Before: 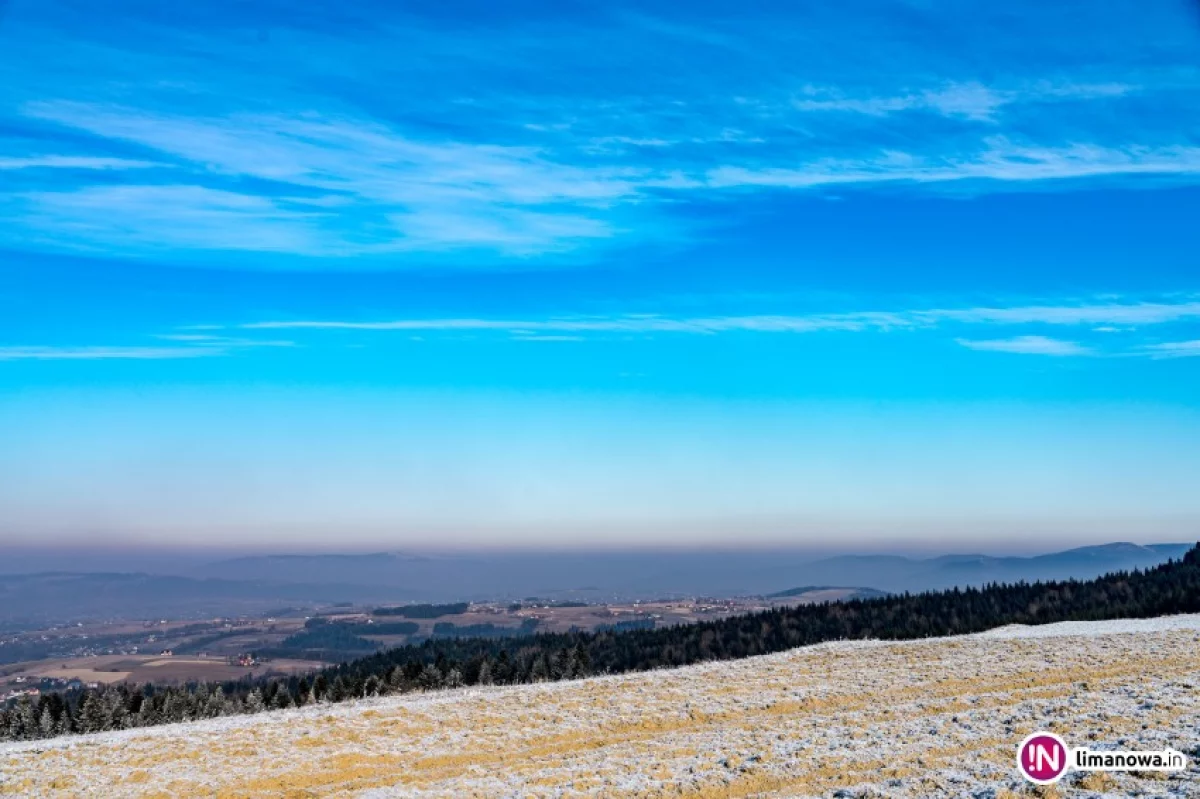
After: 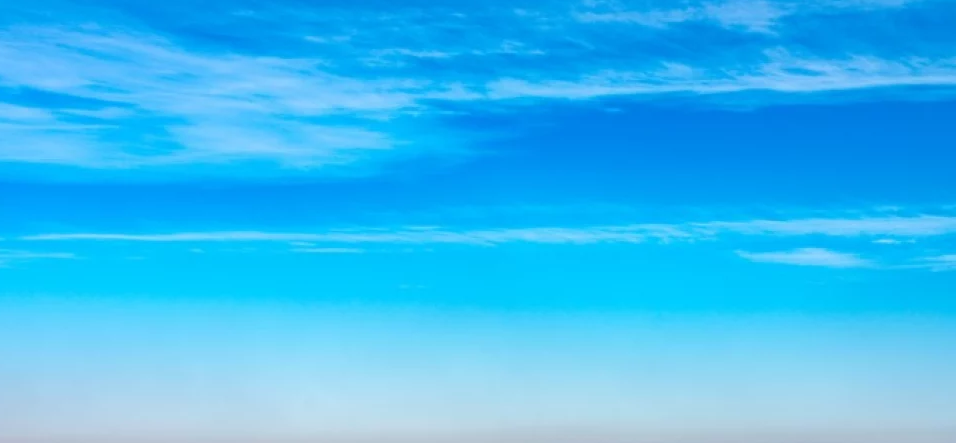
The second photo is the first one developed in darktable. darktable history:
crop: left 18.344%, top 11.085%, right 1.911%, bottom 33.466%
